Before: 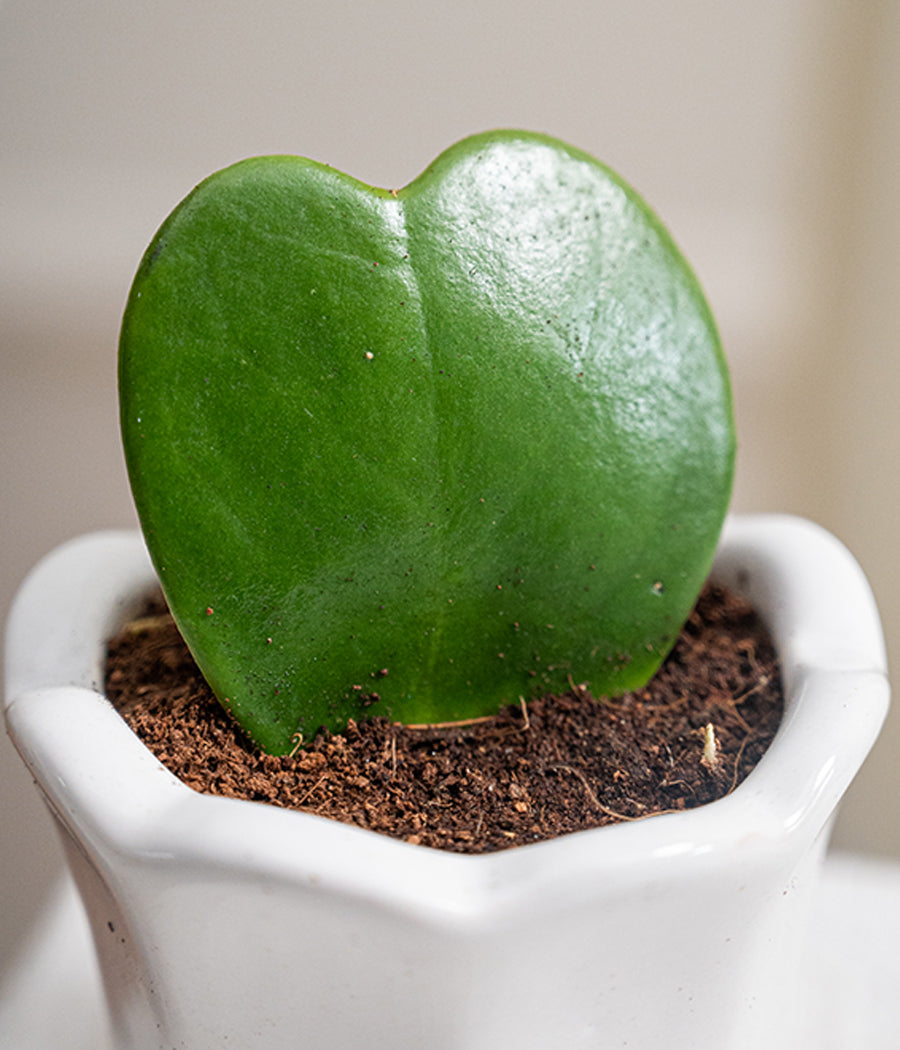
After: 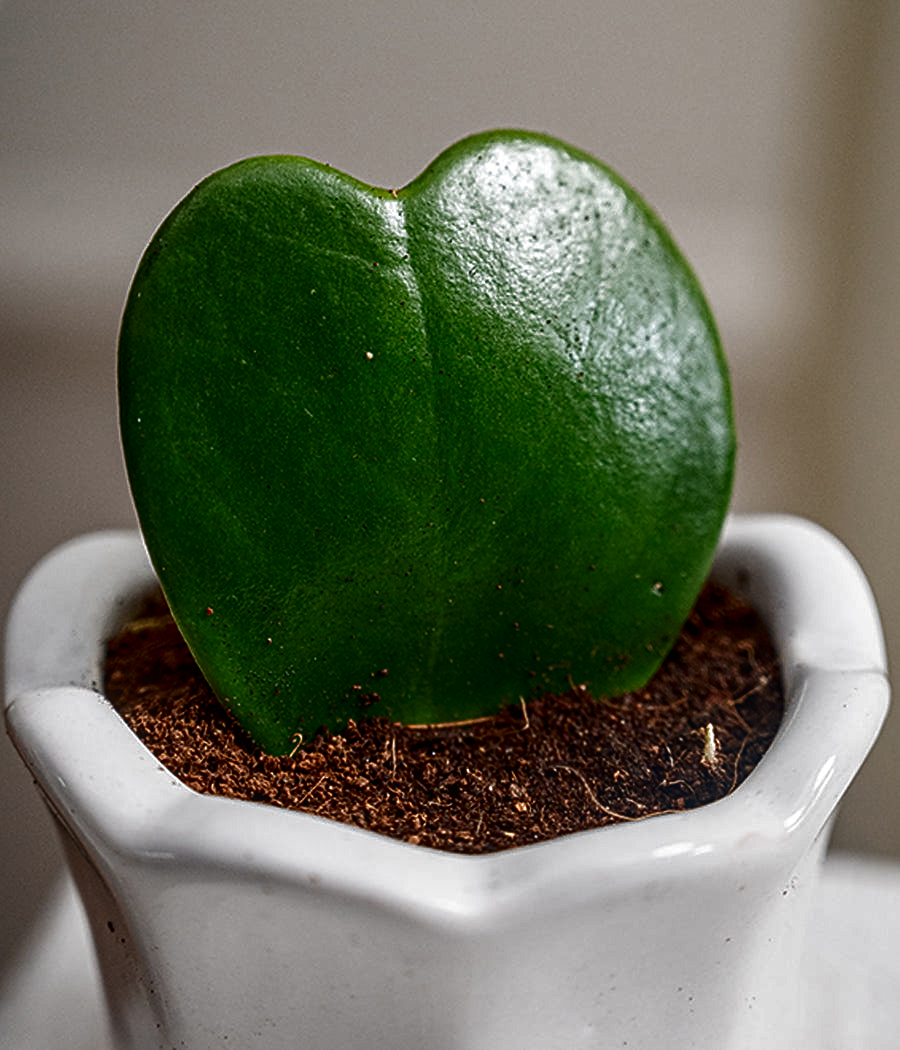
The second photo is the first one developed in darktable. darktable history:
local contrast: on, module defaults
contrast brightness saturation: brightness -0.523
sharpen: on, module defaults
